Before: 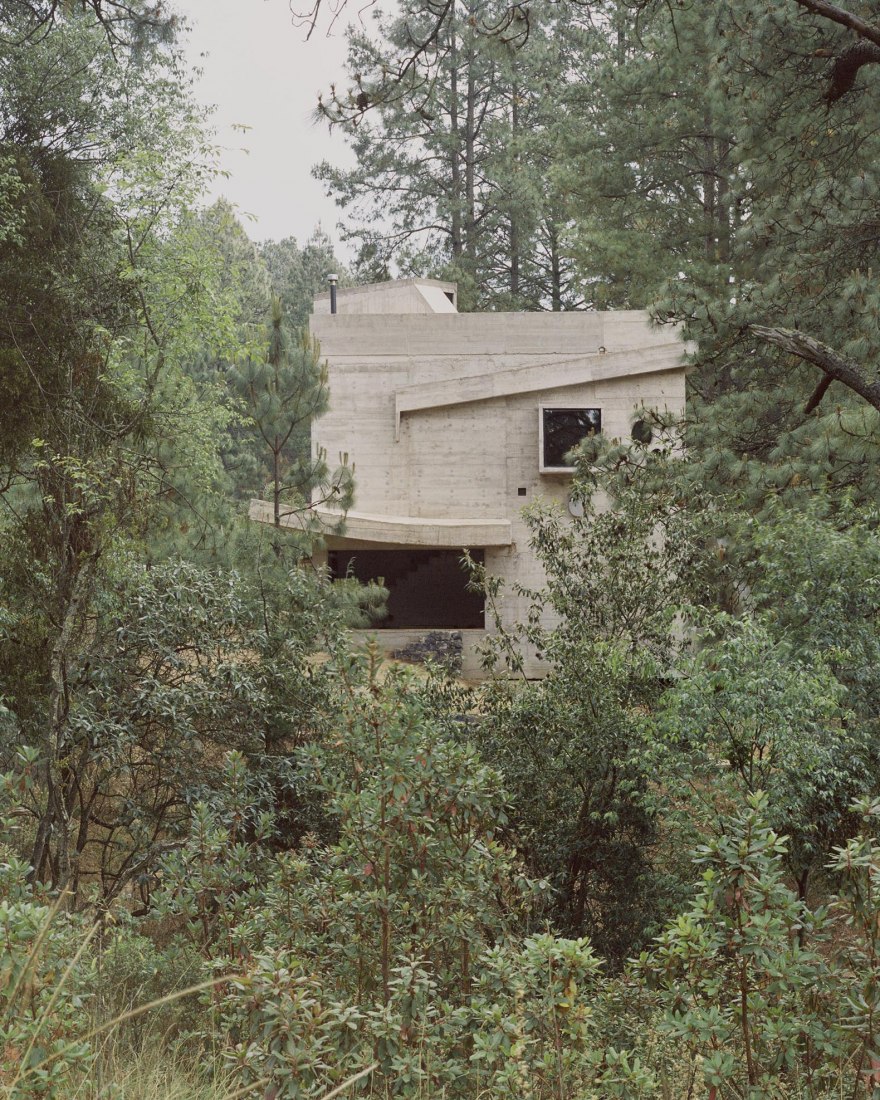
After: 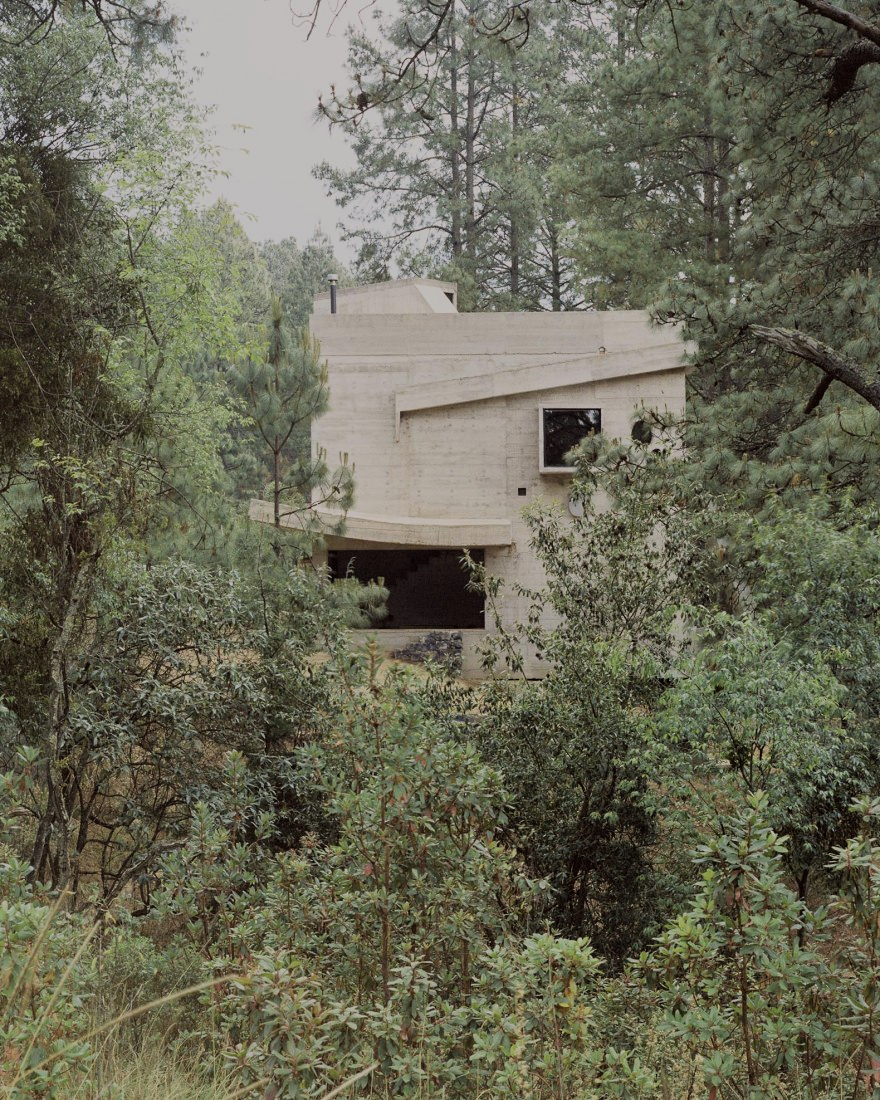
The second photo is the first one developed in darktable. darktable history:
filmic rgb: black relative exposure -7.13 EV, white relative exposure 5.35 EV, hardness 3.02, color science v6 (2022), iterations of high-quality reconstruction 0
